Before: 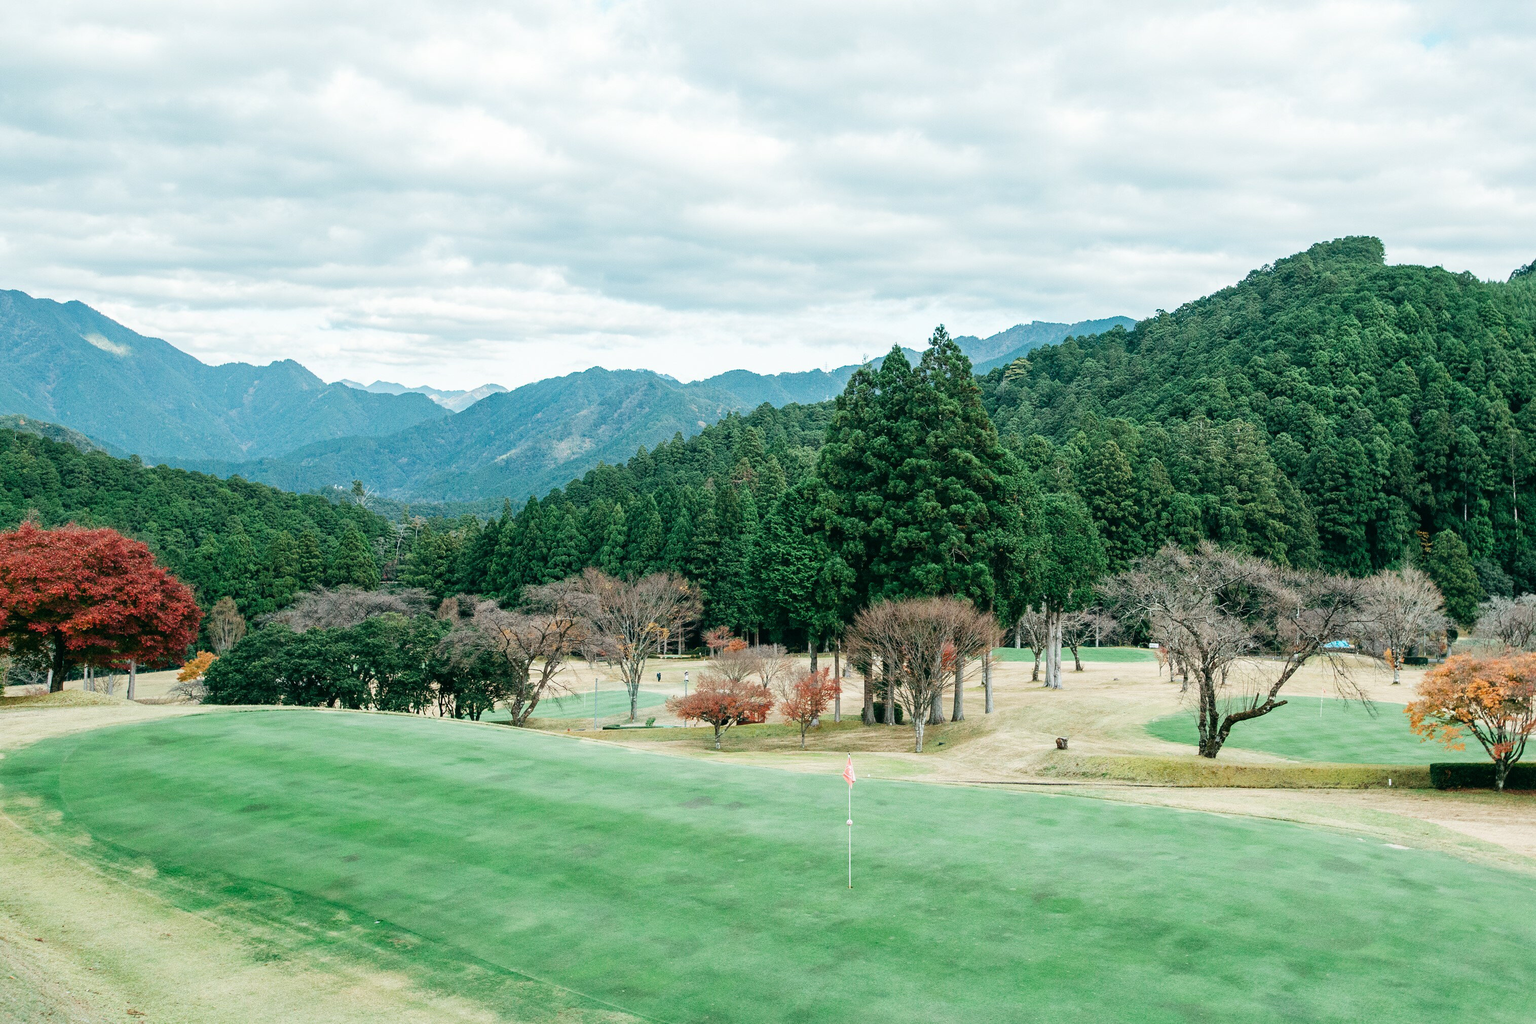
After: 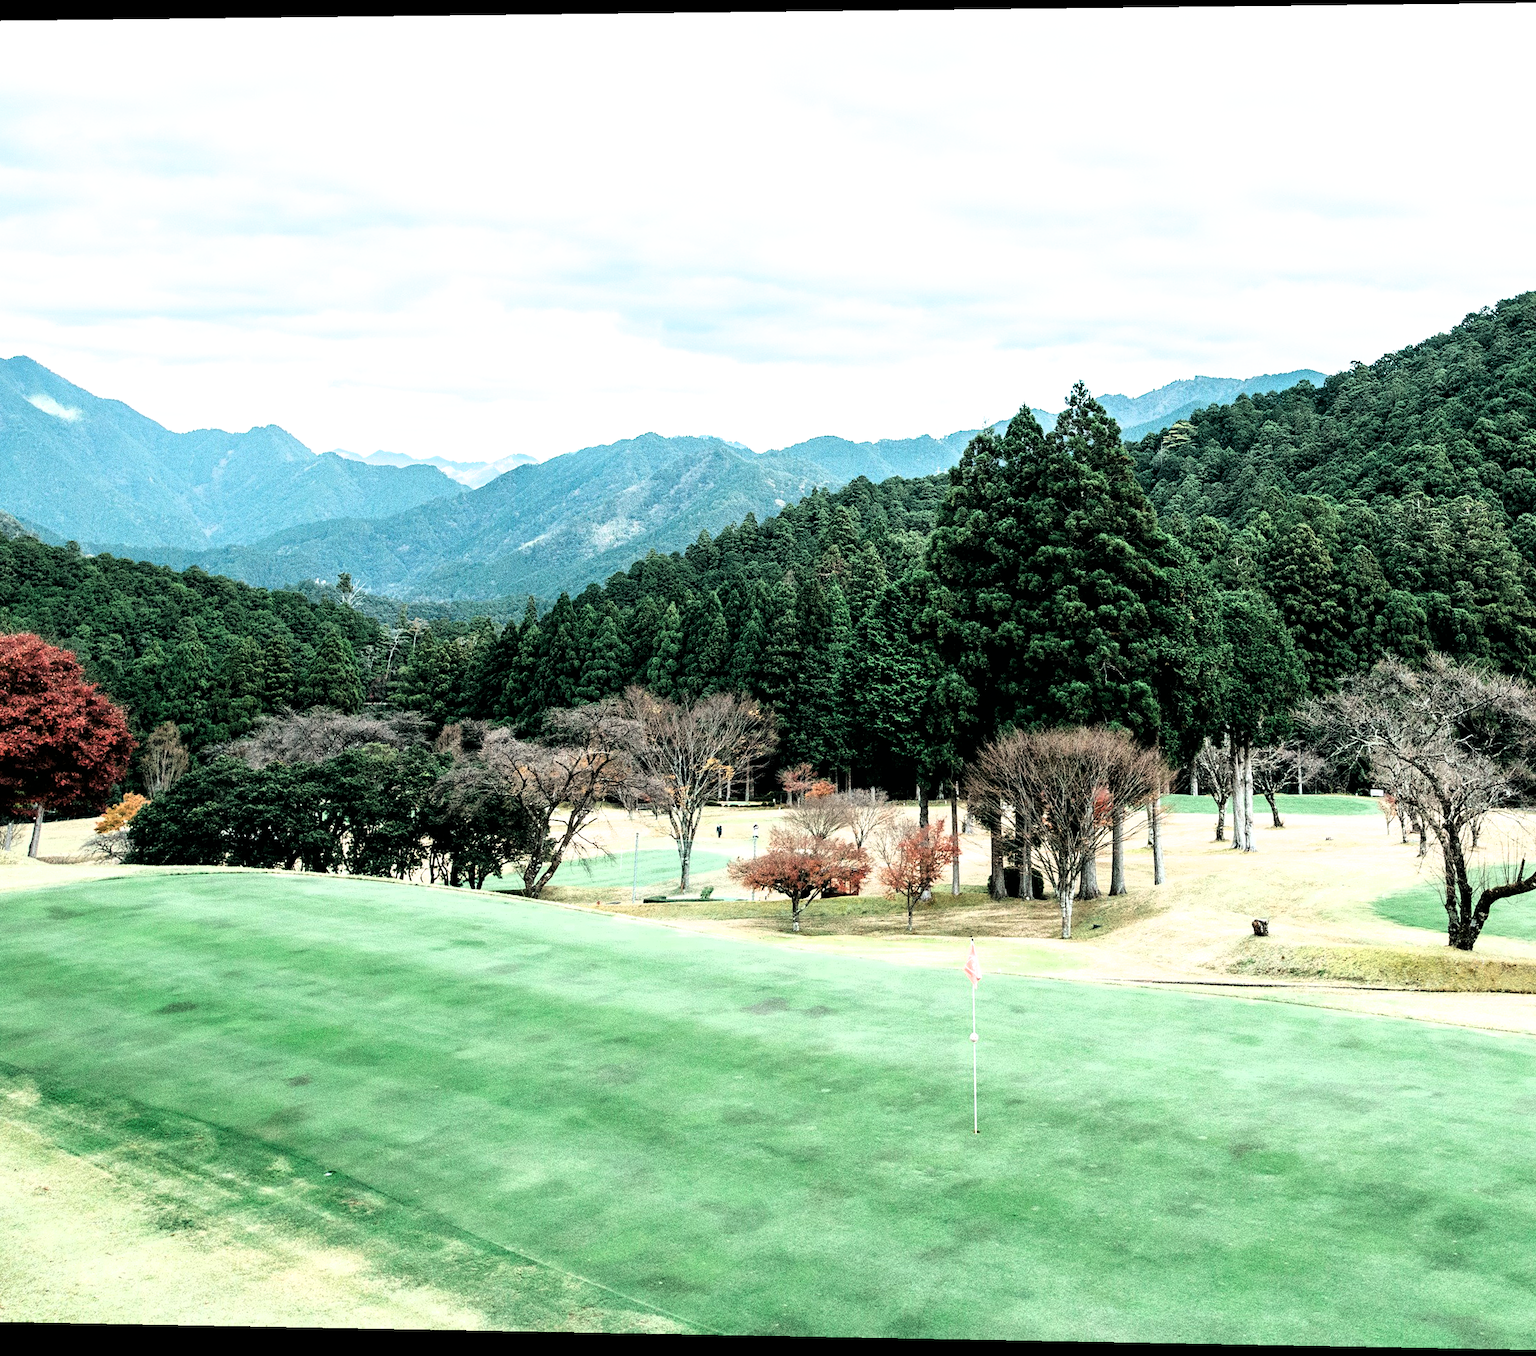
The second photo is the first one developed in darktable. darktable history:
filmic rgb: black relative exposure -8.2 EV, white relative exposure 2.2 EV, threshold 3 EV, hardness 7.11, latitude 85.74%, contrast 1.696, highlights saturation mix -4%, shadows ↔ highlights balance -2.69%, color science v5 (2021), contrast in shadows safe, contrast in highlights safe, enable highlight reconstruction true
crop and rotate: left 9.061%, right 20.142%
rotate and perspective: rotation 0.128°, lens shift (vertical) -0.181, lens shift (horizontal) -0.044, shear 0.001, automatic cropping off
